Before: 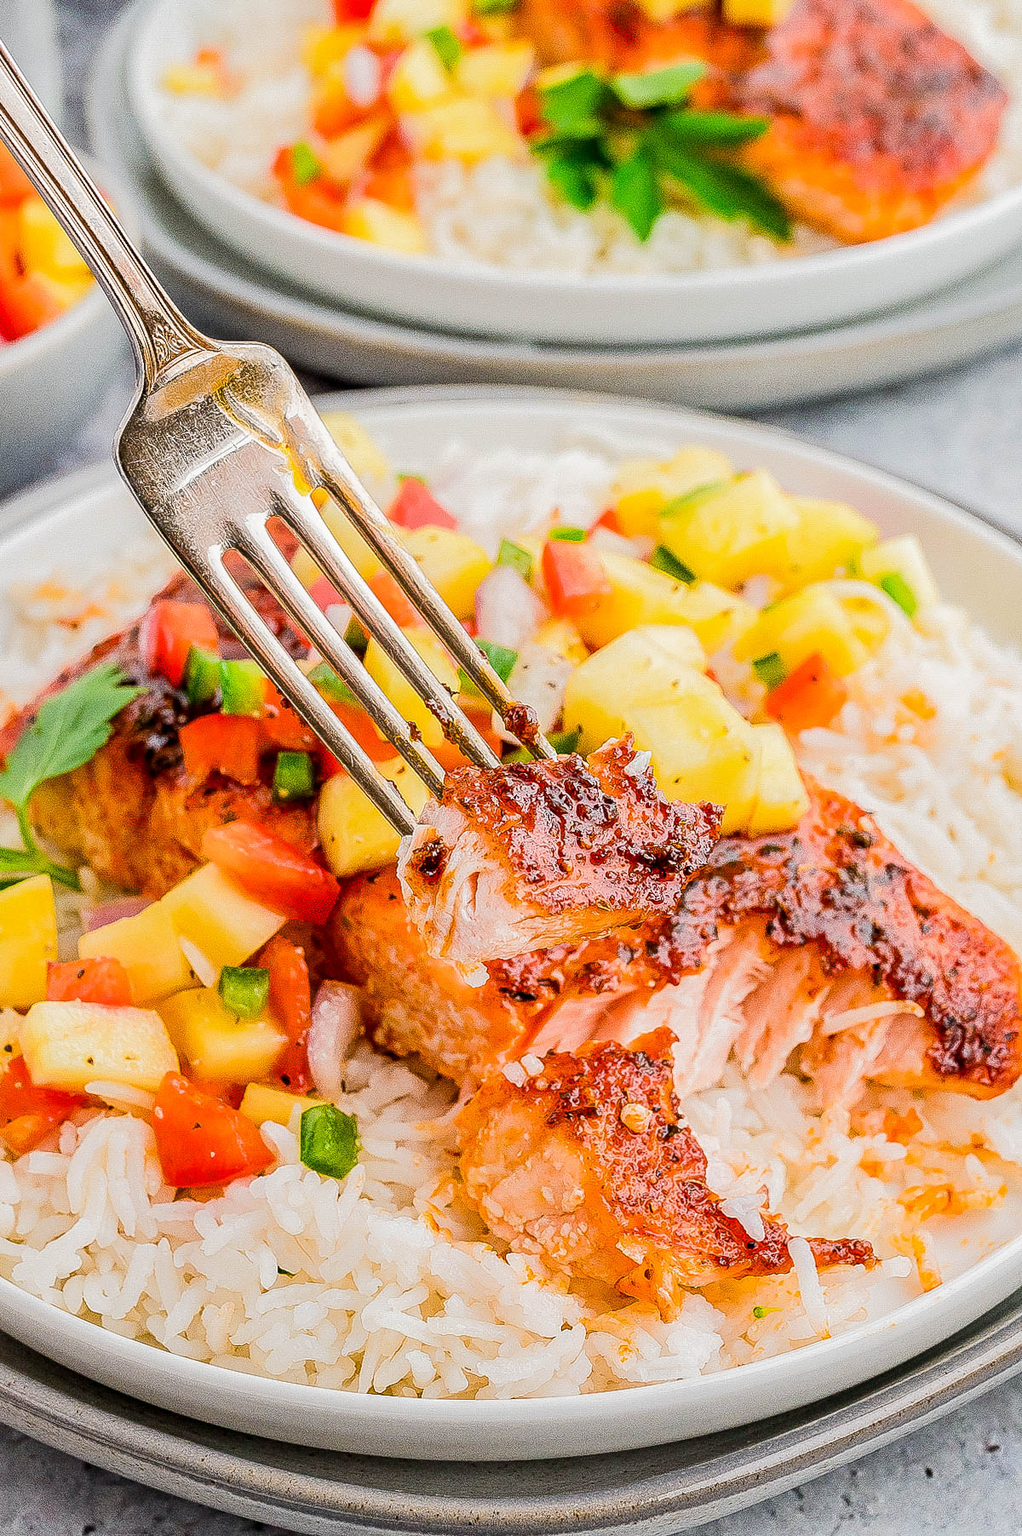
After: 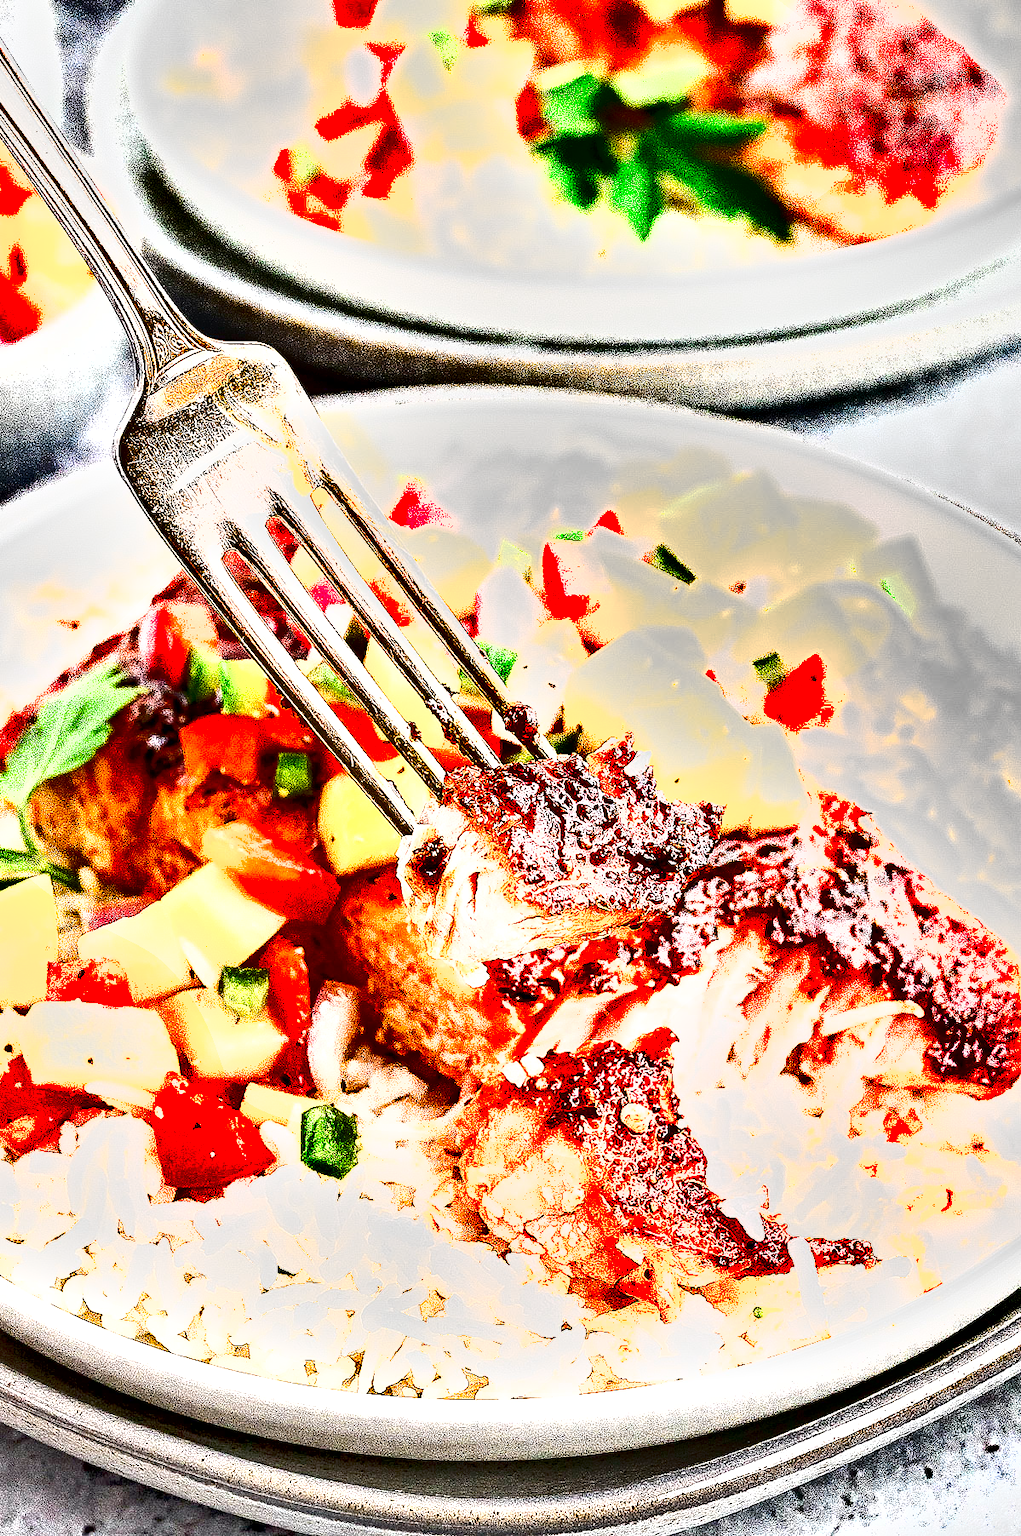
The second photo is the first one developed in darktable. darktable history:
exposure: black level correction 0.009, exposure 1.425 EV, compensate highlight preservation false
shadows and highlights: radius 100.41, shadows 50.55, highlights -64.36, highlights color adjustment 49.82%, soften with gaussian
contrast brightness saturation: saturation -0.05
